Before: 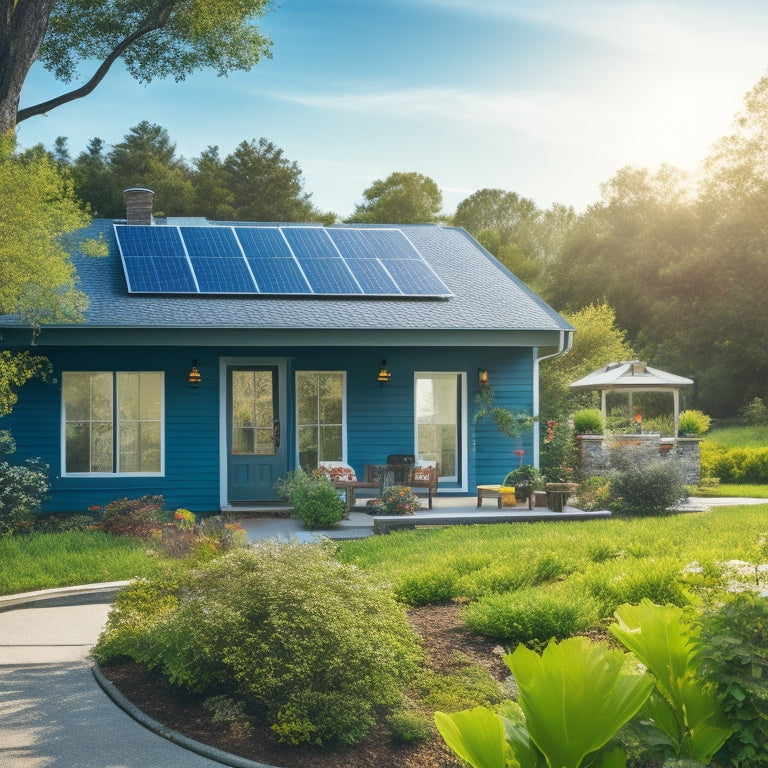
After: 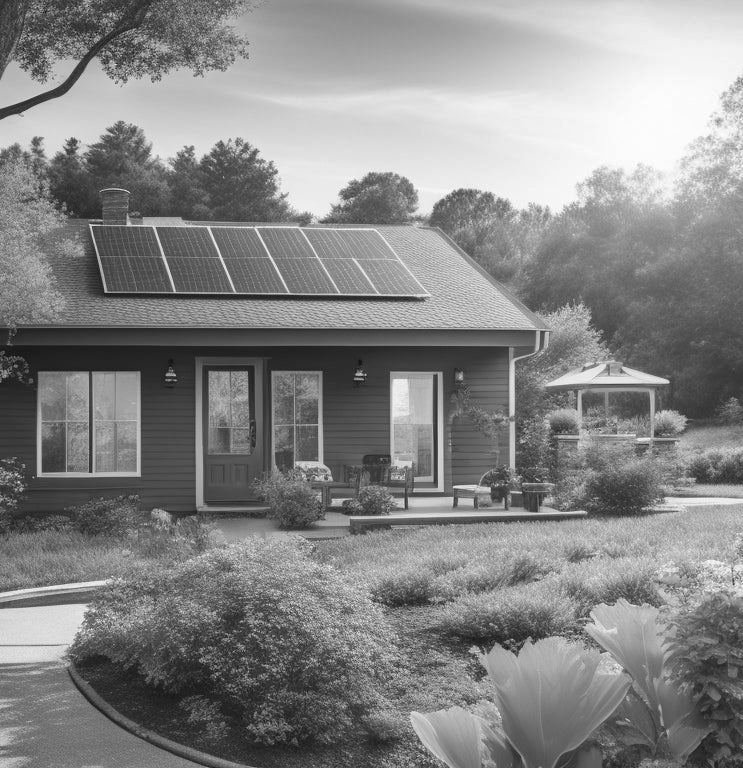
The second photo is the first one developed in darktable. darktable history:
shadows and highlights: low approximation 0.01, soften with gaussian
monochrome: on, module defaults
crop and rotate: left 3.238%
